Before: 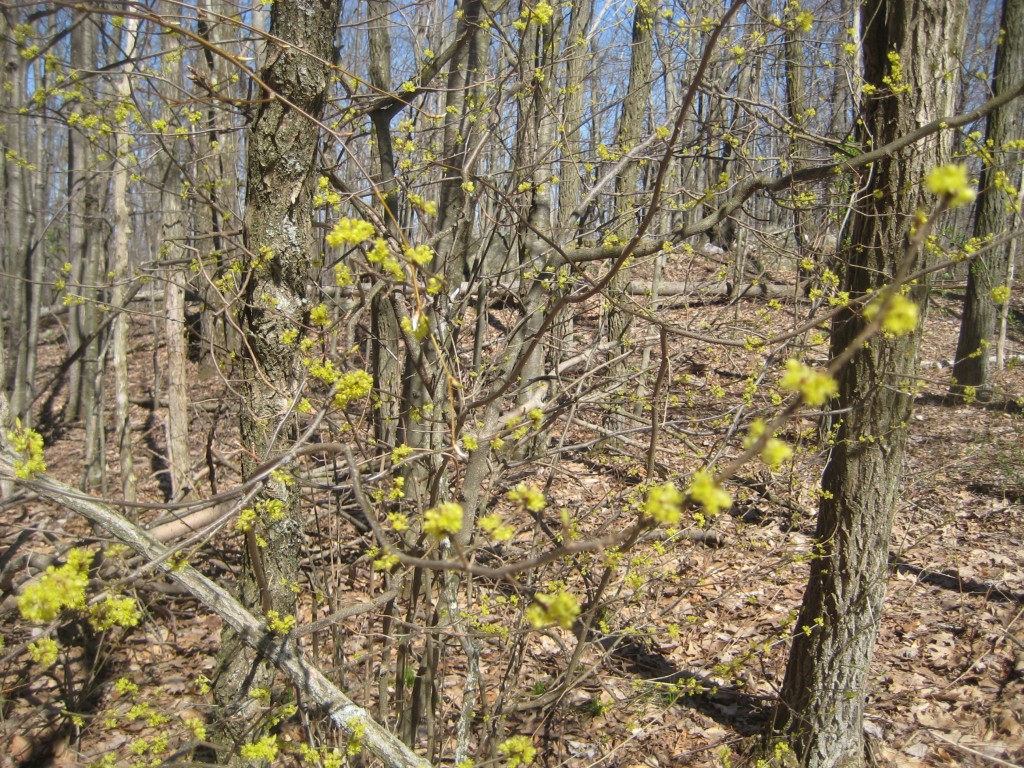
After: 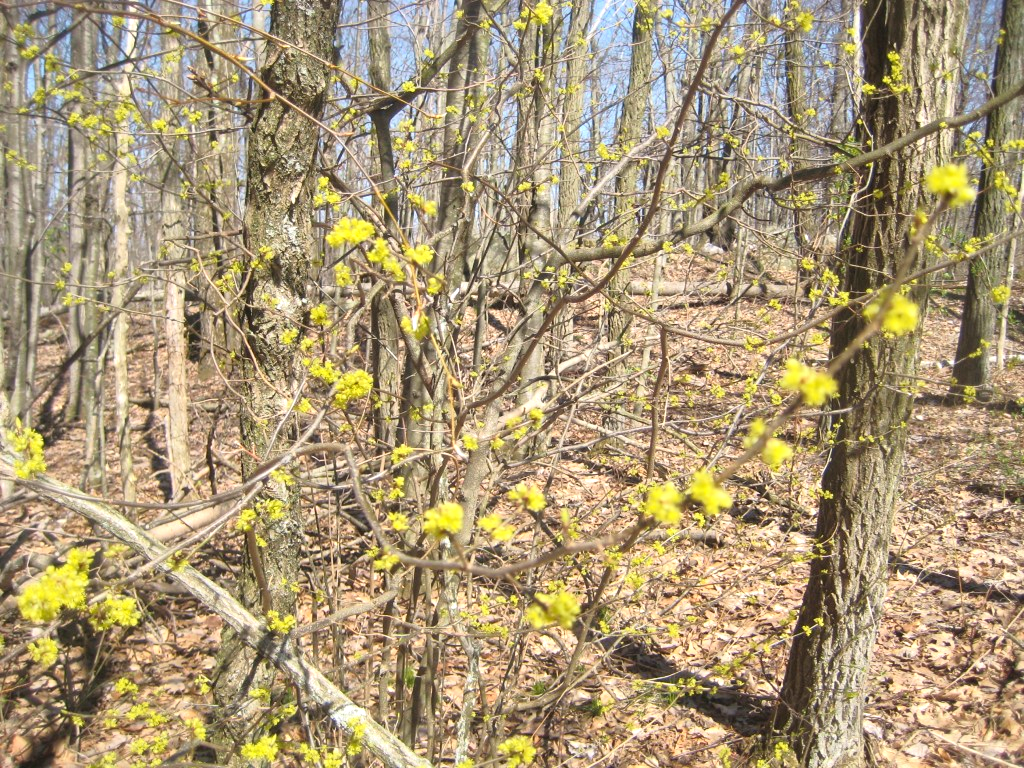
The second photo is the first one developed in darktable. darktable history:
exposure: black level correction 0, exposure 0.7 EV, compensate exposure bias true, compensate highlight preservation false
tone curve: curves: ch0 [(0.013, 0) (0.061, 0.068) (0.239, 0.256) (0.502, 0.505) (0.683, 0.676) (0.761, 0.773) (0.858, 0.858) (0.987, 0.945)]; ch1 [(0, 0) (0.172, 0.123) (0.304, 0.288) (0.414, 0.44) (0.472, 0.473) (0.502, 0.508) (0.521, 0.528) (0.583, 0.595) (0.654, 0.673) (0.728, 0.761) (1, 1)]; ch2 [(0, 0) (0.411, 0.424) (0.485, 0.476) (0.502, 0.502) (0.553, 0.557) (0.57, 0.576) (1, 1)], color space Lab, independent channels, preserve colors none
